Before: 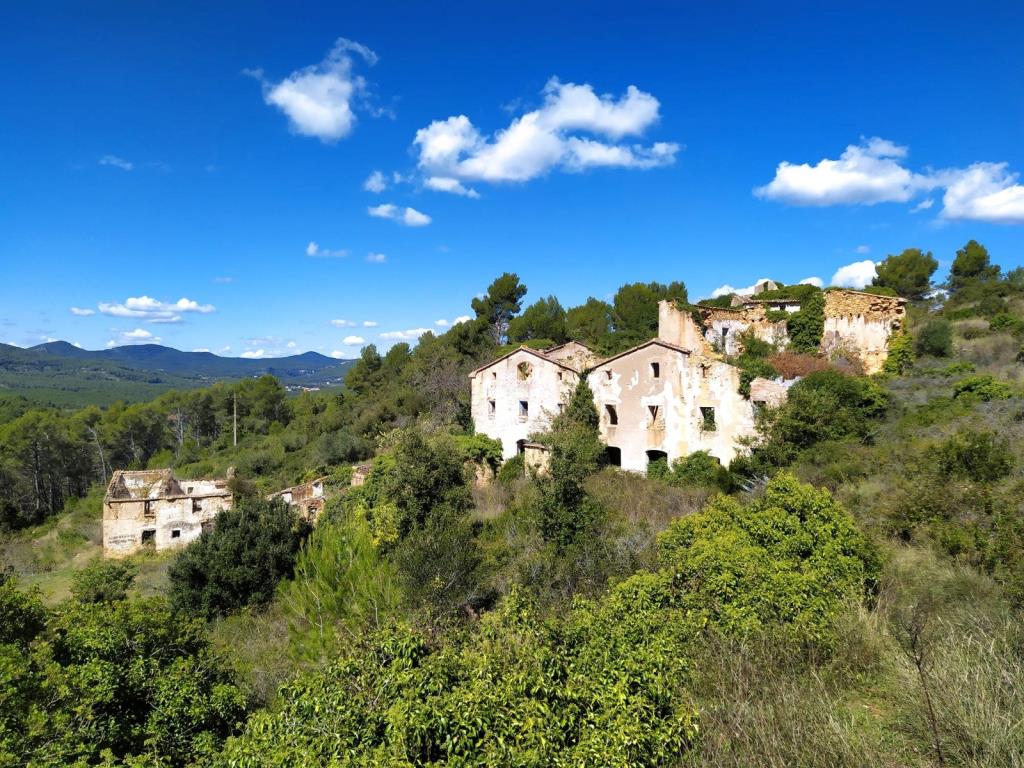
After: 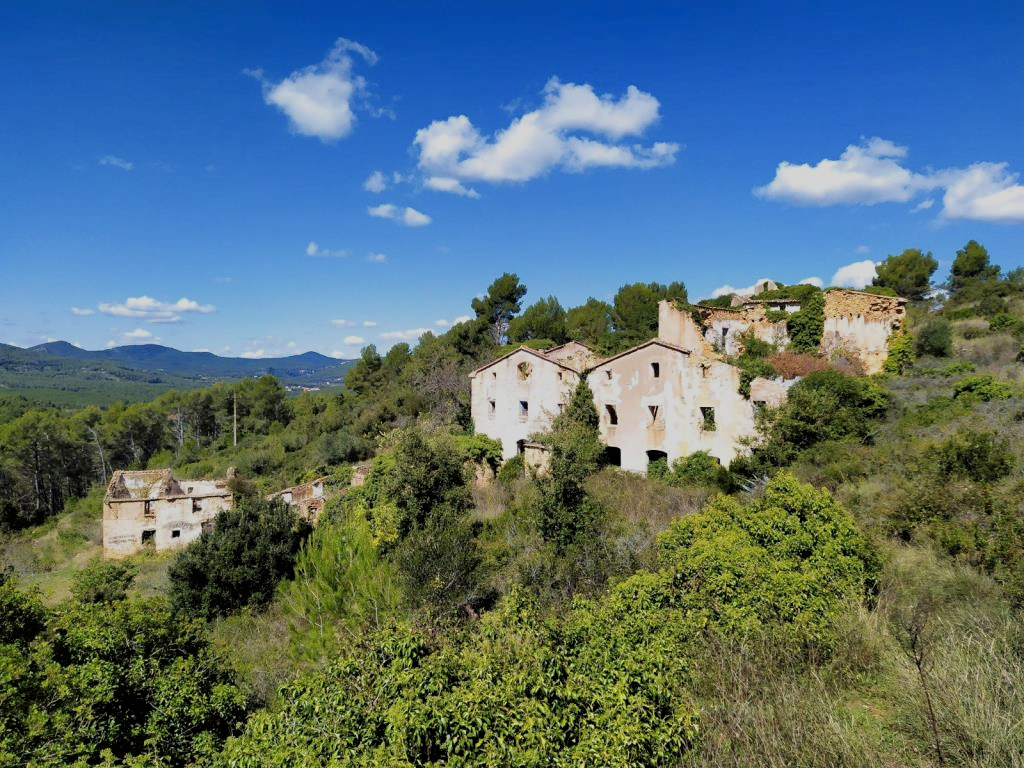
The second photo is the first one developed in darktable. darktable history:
exposure: black level correction 0, compensate exposure bias true, compensate highlight preservation false
filmic rgb: black relative exposure -7.65 EV, white relative exposure 4.56 EV, hardness 3.61
